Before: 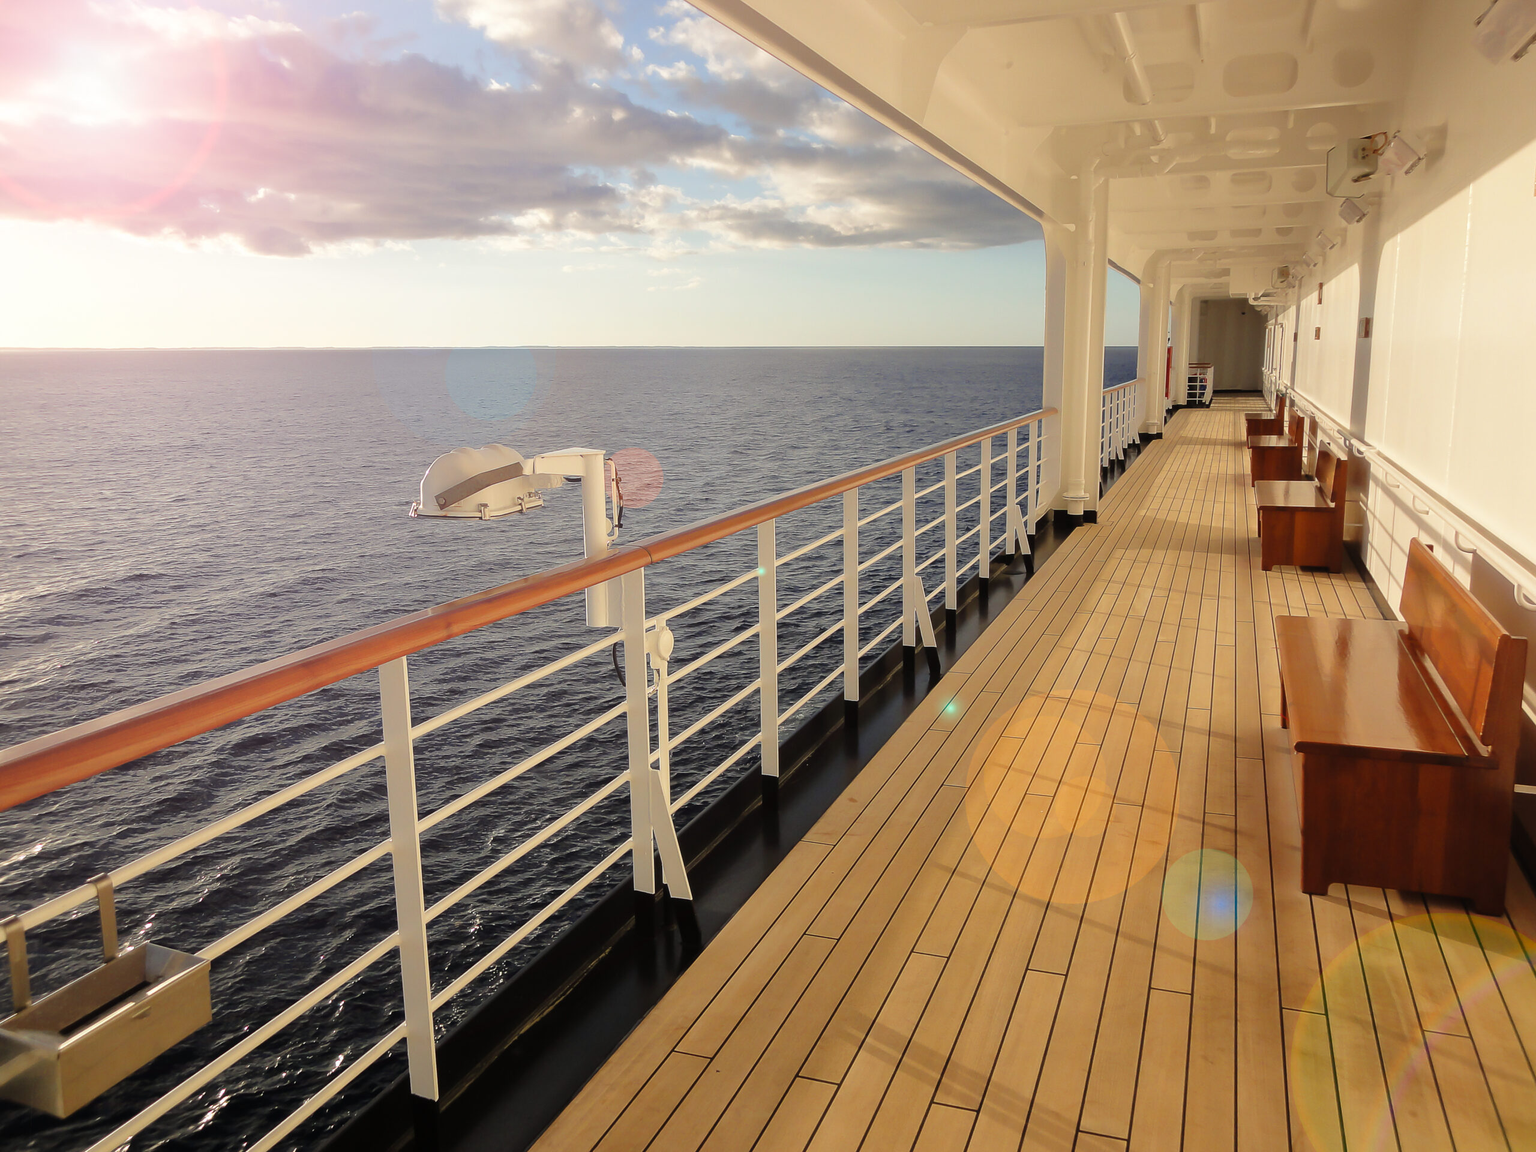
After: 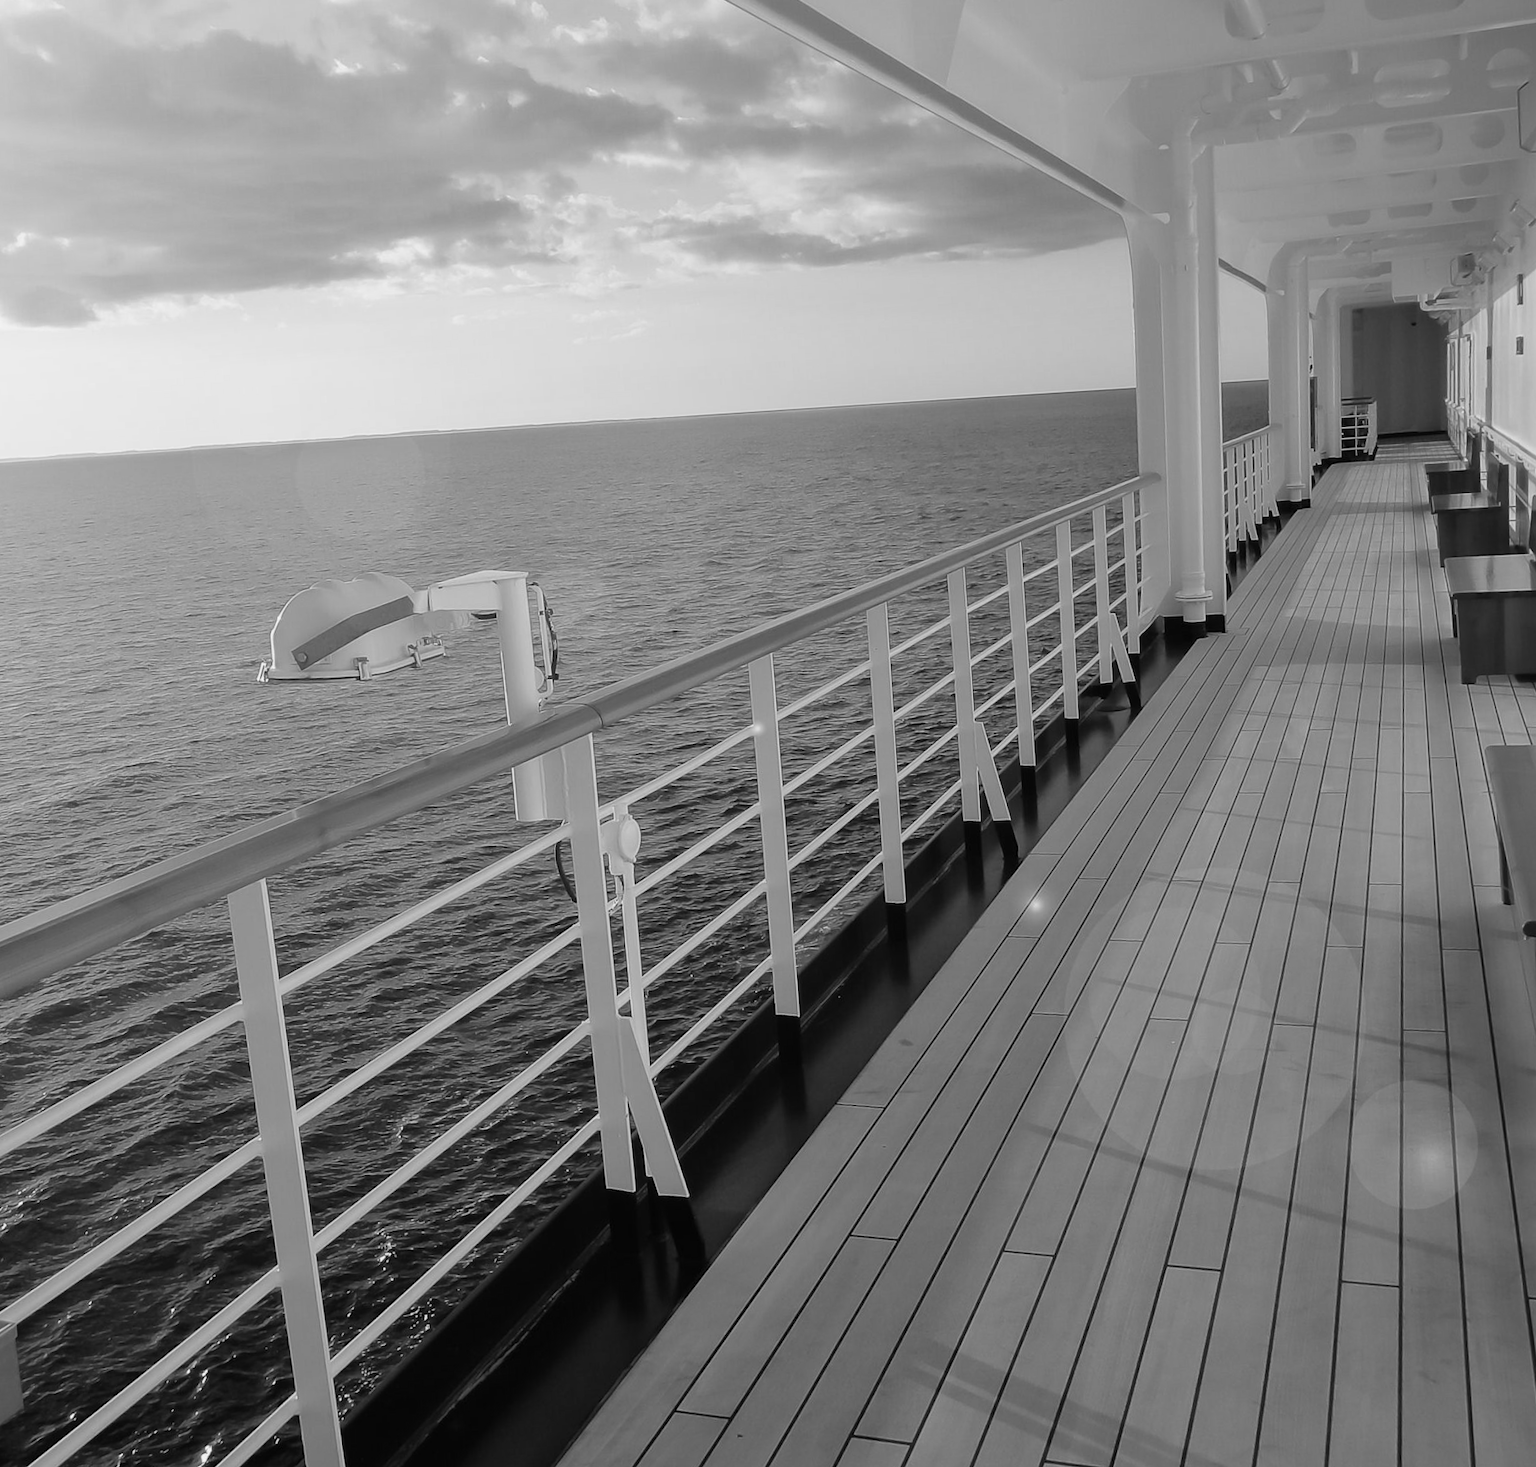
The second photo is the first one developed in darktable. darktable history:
color calibration: output gray [0.246, 0.254, 0.501, 0], gray › normalize channels true, illuminant same as pipeline (D50), adaptation XYZ, x 0.346, y 0.359, gamut compression 0
rotate and perspective: rotation -3.52°, crop left 0.036, crop right 0.964, crop top 0.081, crop bottom 0.919
crop: left 13.443%, right 13.31%
